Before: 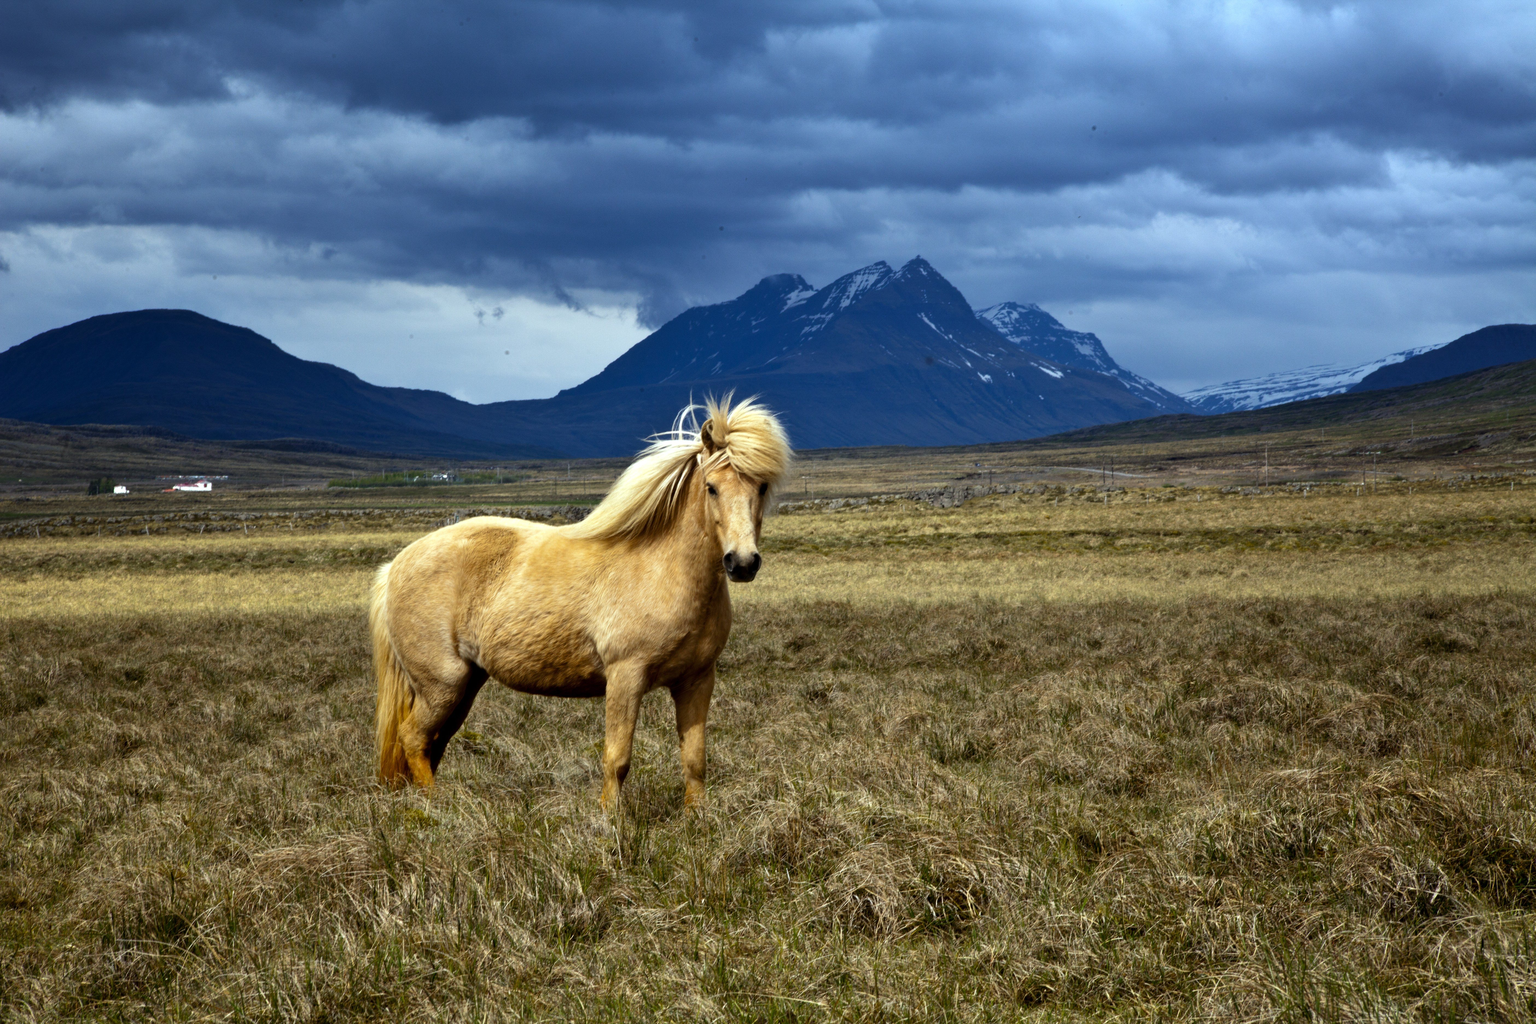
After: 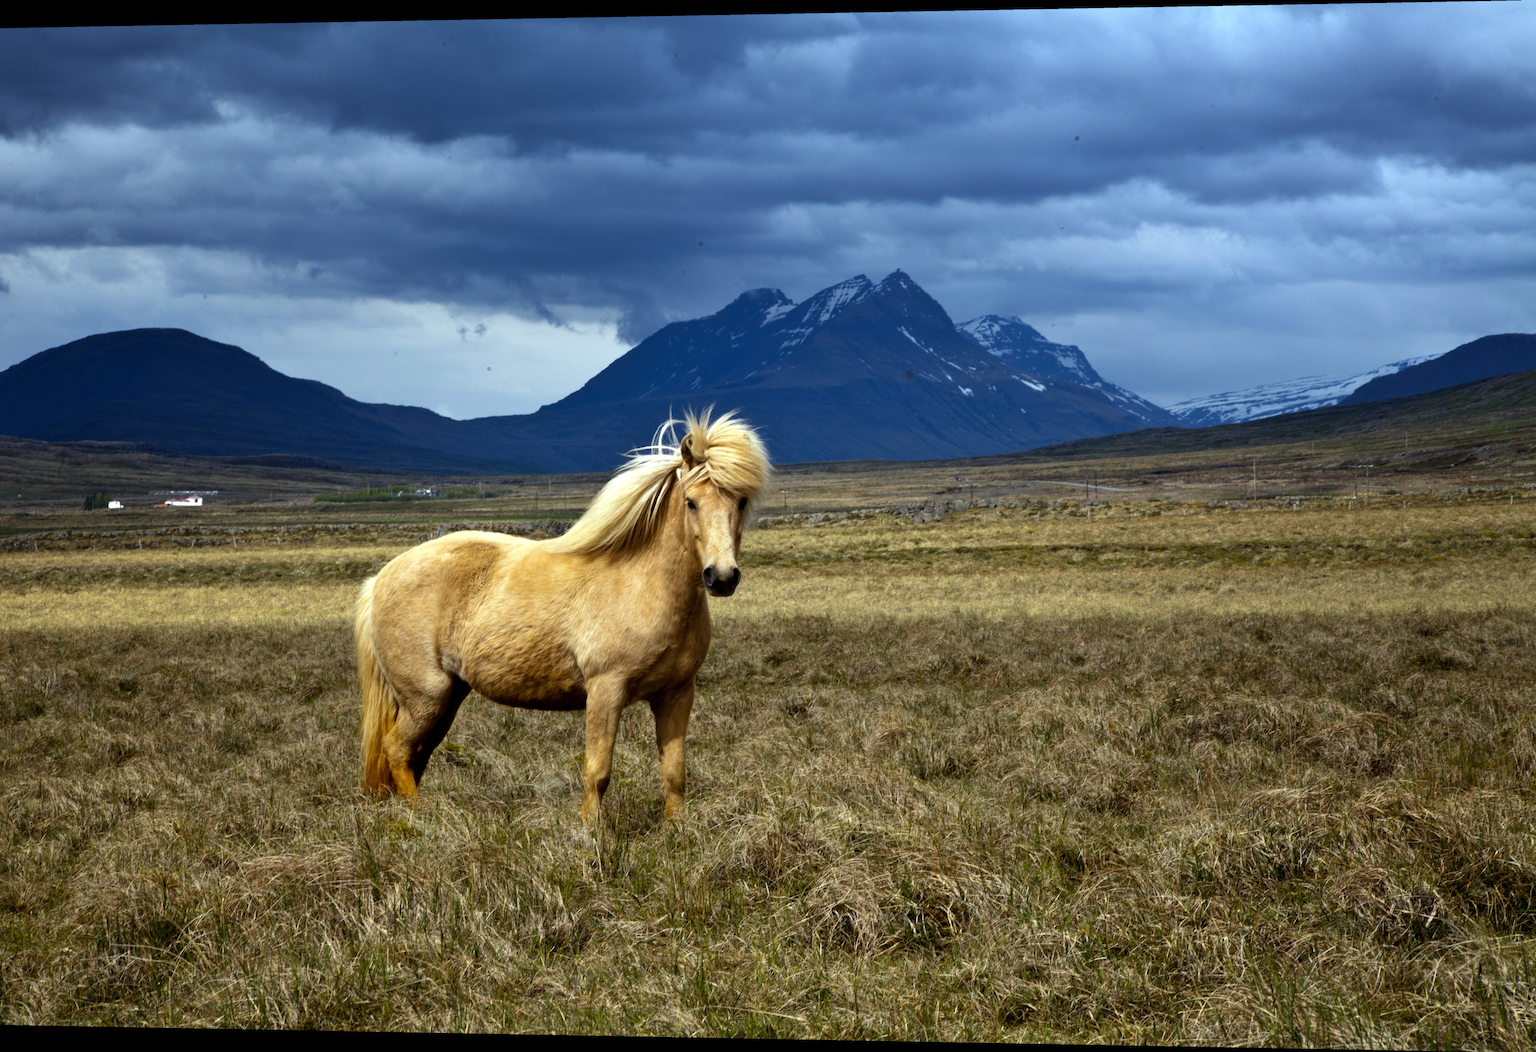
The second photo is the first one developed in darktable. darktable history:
tone equalizer: on, module defaults
rotate and perspective: lens shift (horizontal) -0.055, automatic cropping off
